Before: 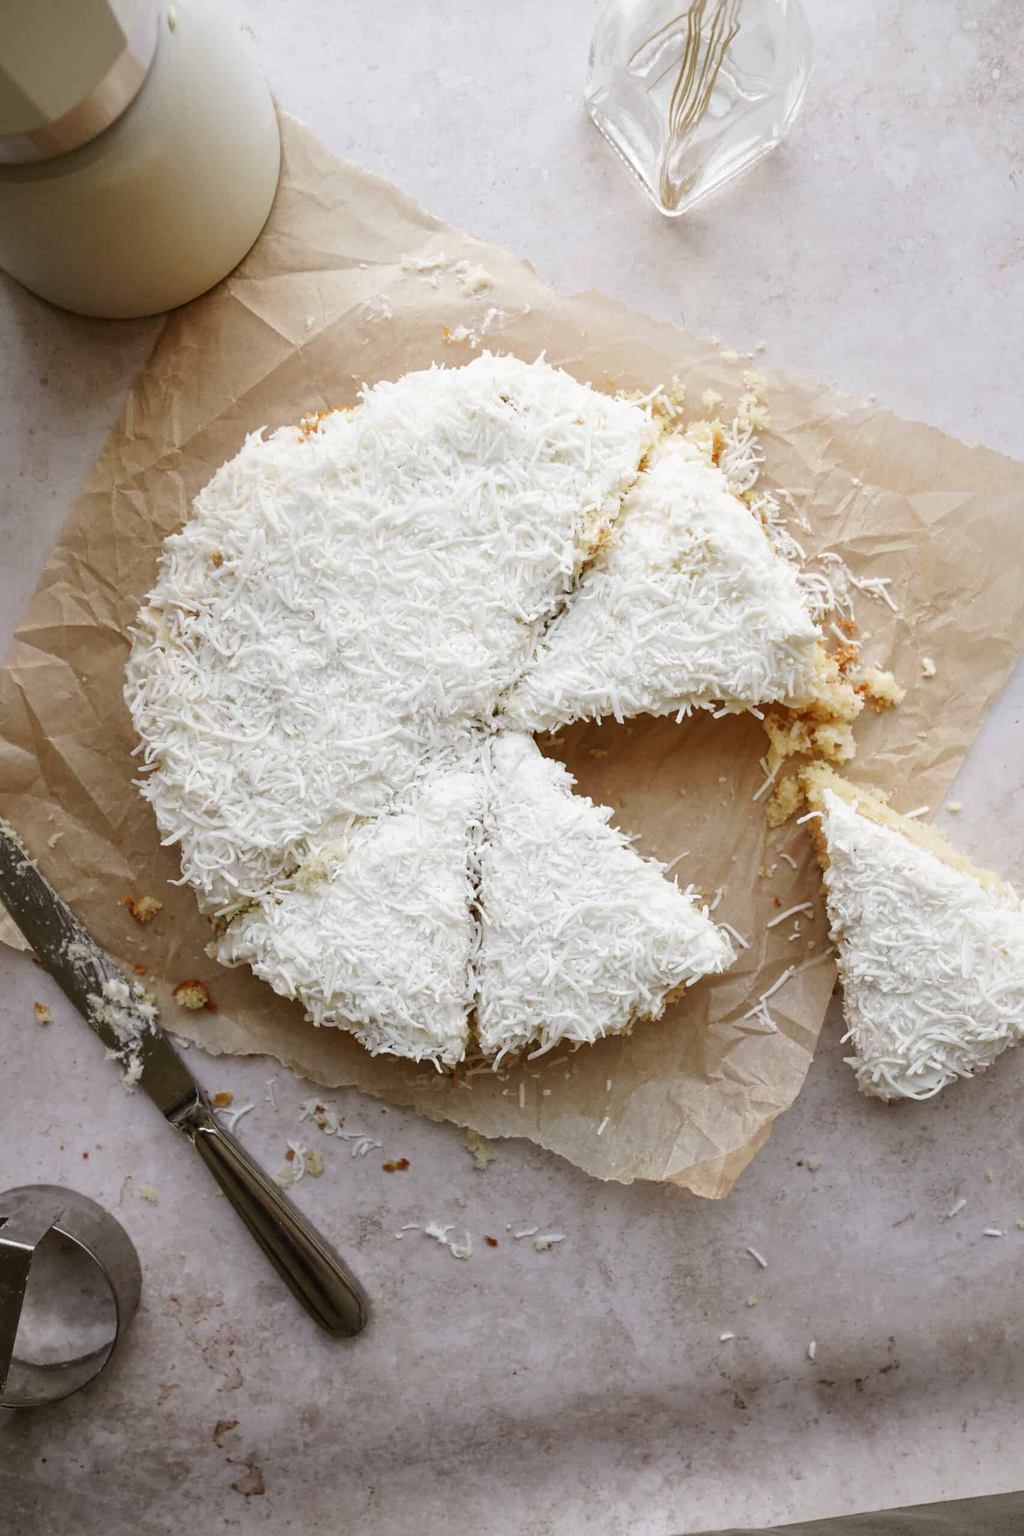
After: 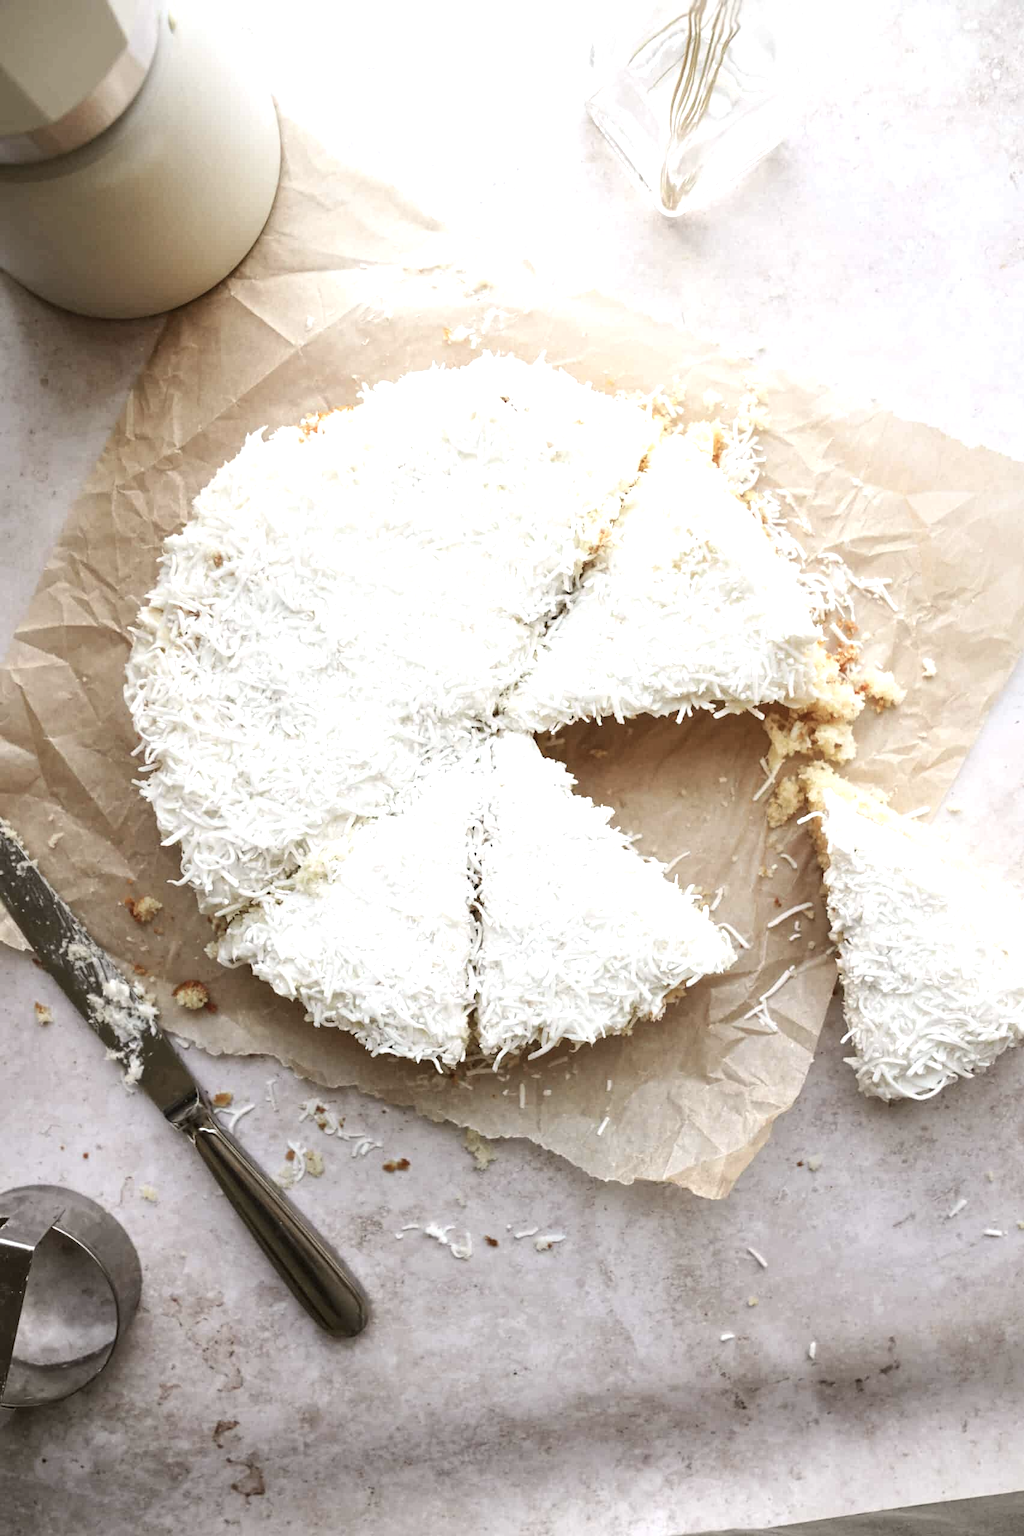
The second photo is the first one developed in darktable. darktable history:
contrast brightness saturation: contrast 0.101, saturation -0.295
exposure: black level correction 0, exposure 0.703 EV, compensate highlight preservation false
